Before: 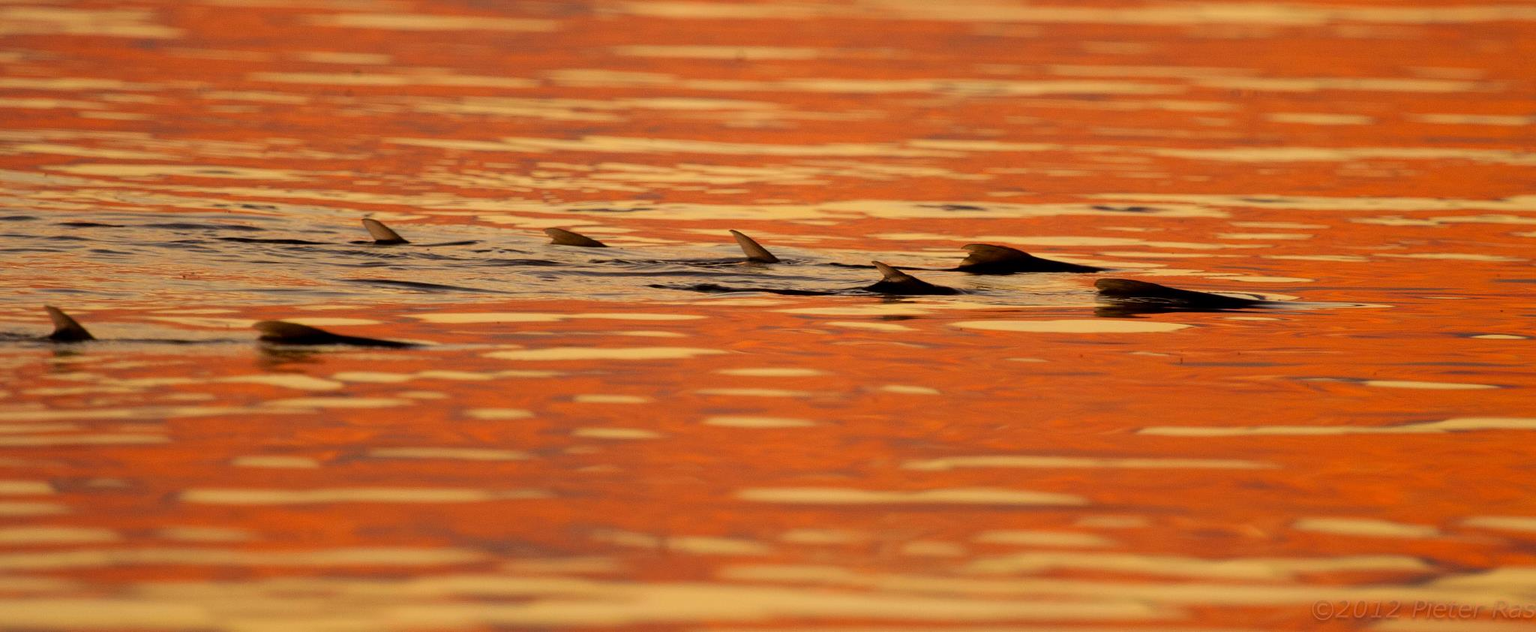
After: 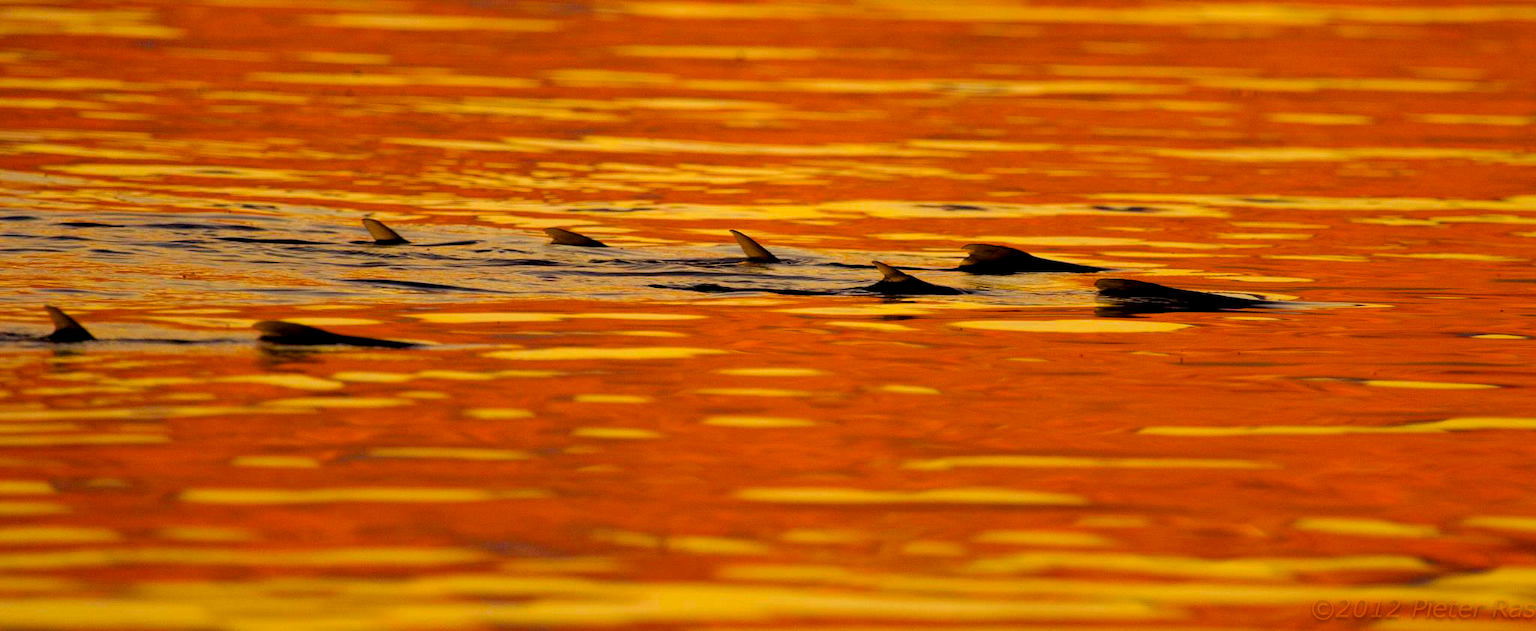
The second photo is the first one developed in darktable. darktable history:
contrast equalizer: octaves 7, y [[0.6 ×6], [0.55 ×6], [0 ×6], [0 ×6], [0 ×6]], mix 0.29
haze removal: compatibility mode true, adaptive false
color balance rgb: perceptual saturation grading › global saturation 30%, global vibrance 20%
